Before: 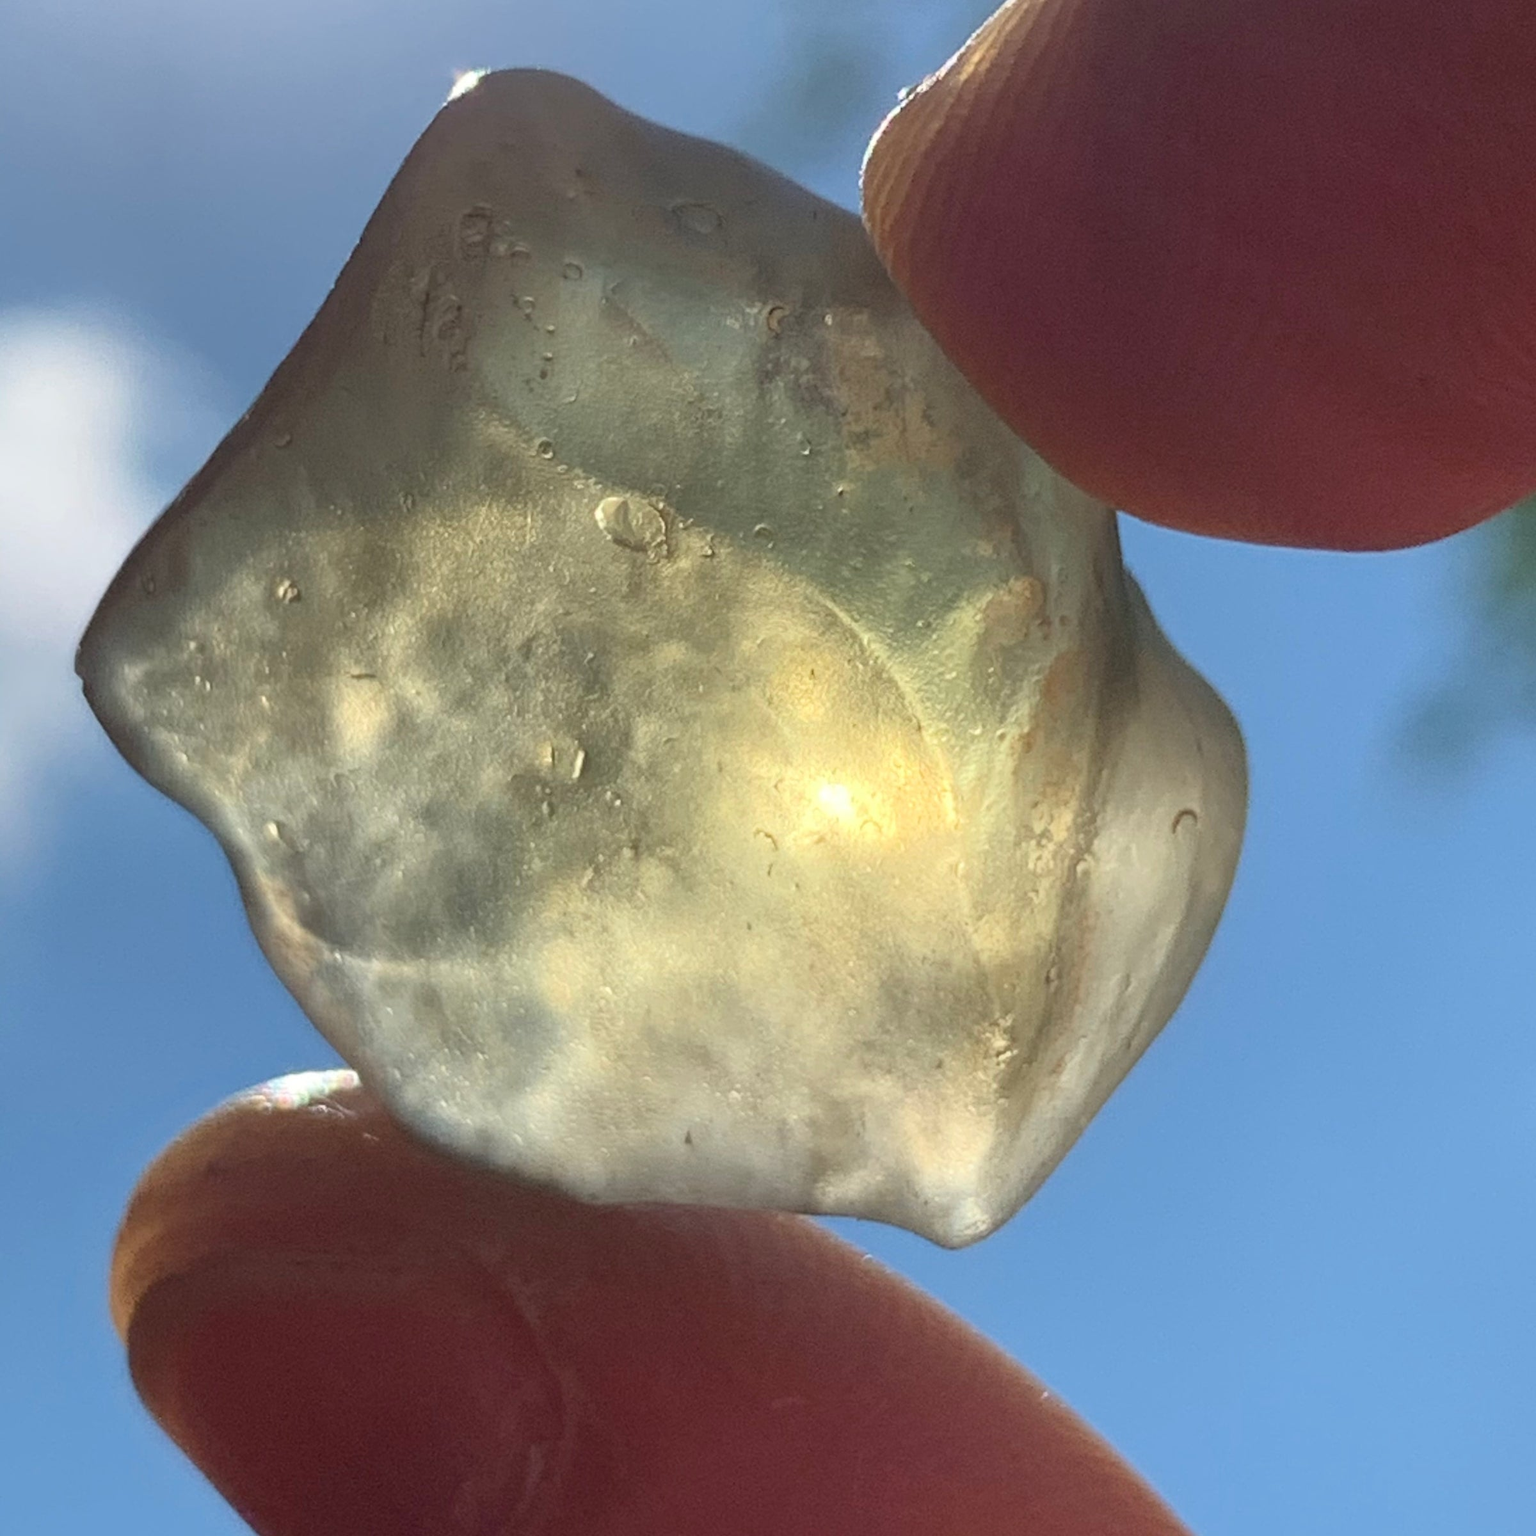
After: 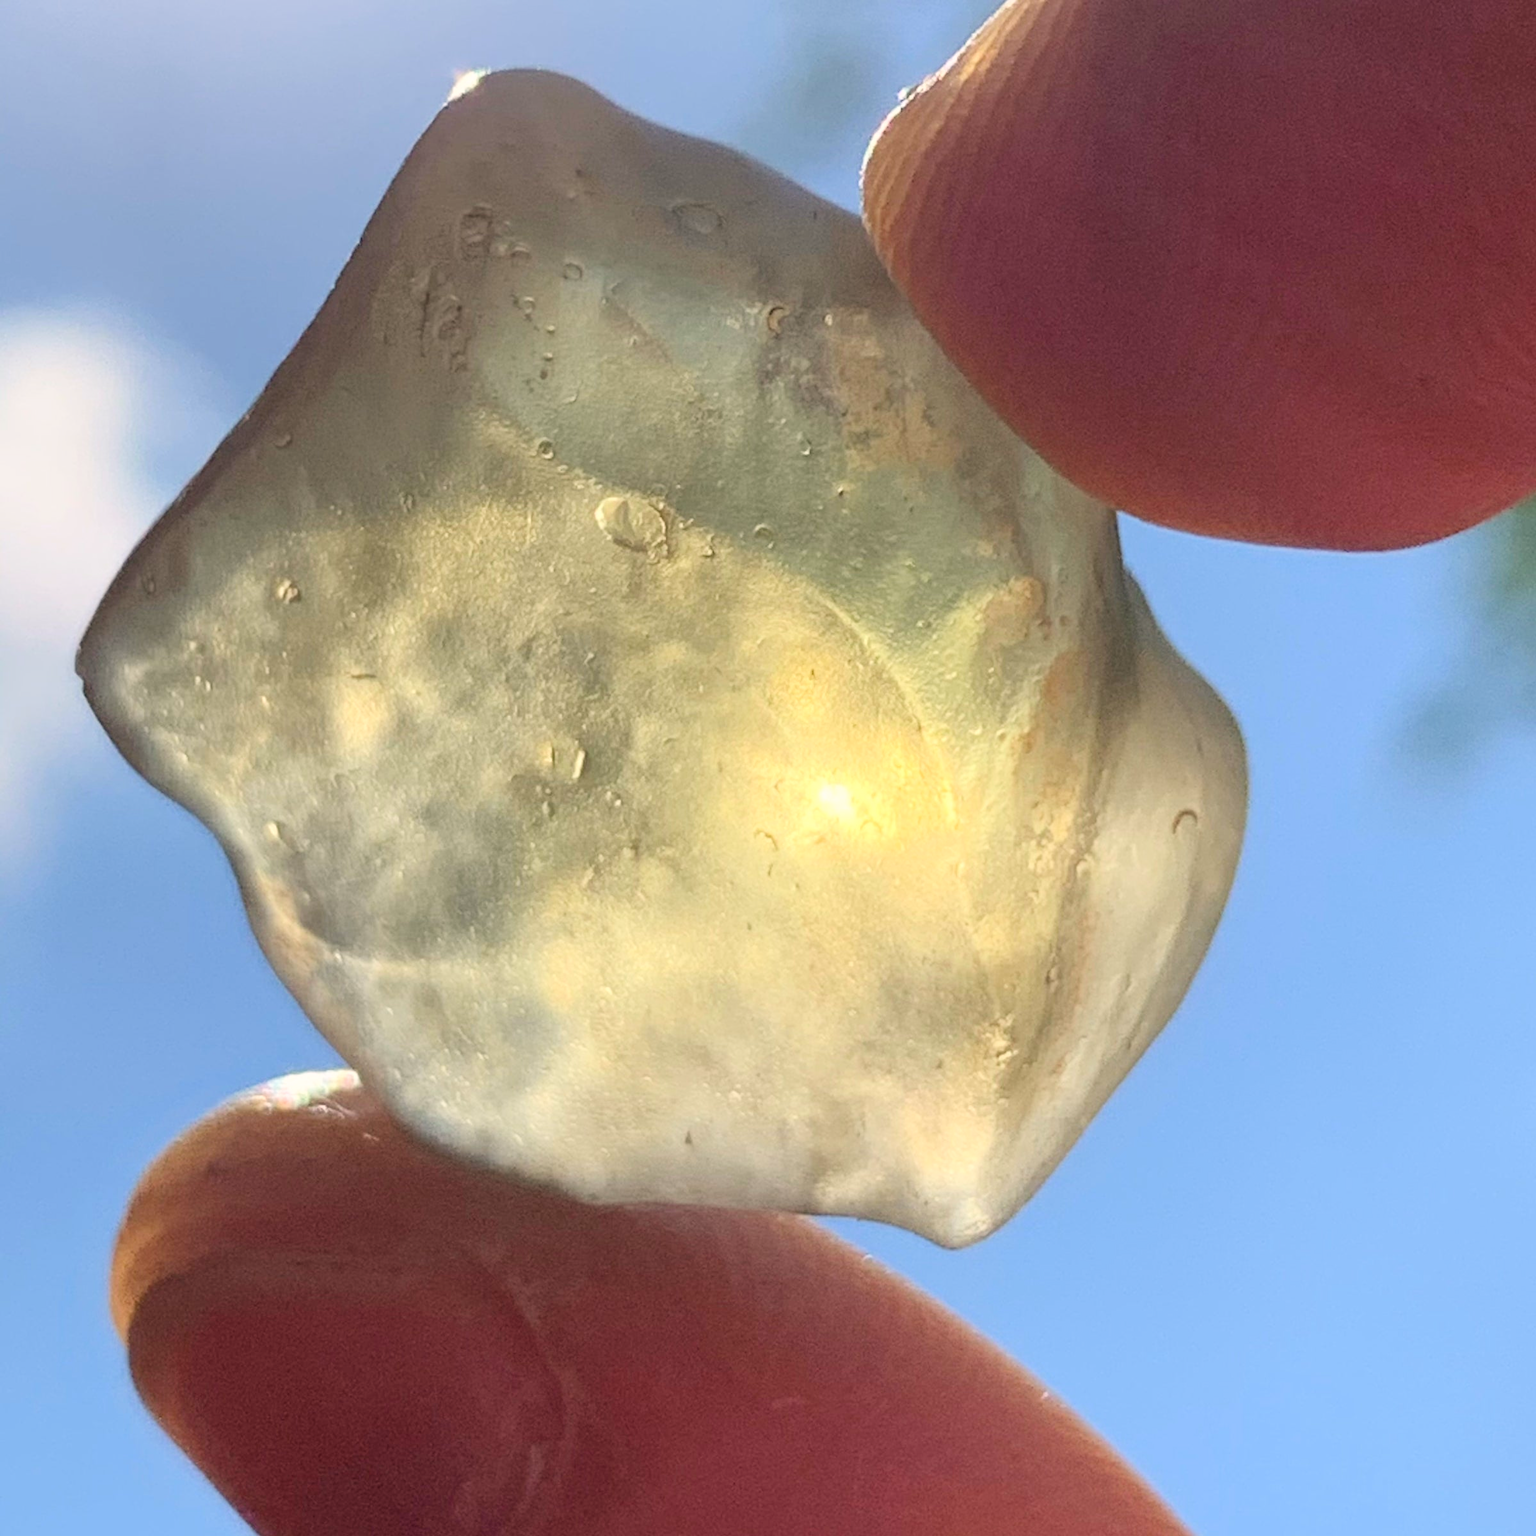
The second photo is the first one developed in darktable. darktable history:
tone curve: curves: ch0 [(0, 0) (0.07, 0.057) (0.15, 0.177) (0.352, 0.445) (0.59, 0.703) (0.857, 0.908) (1, 1)], color space Lab, linked channels, preserve colors none
color correction: highlights a* 3.55, highlights b* 5.09
